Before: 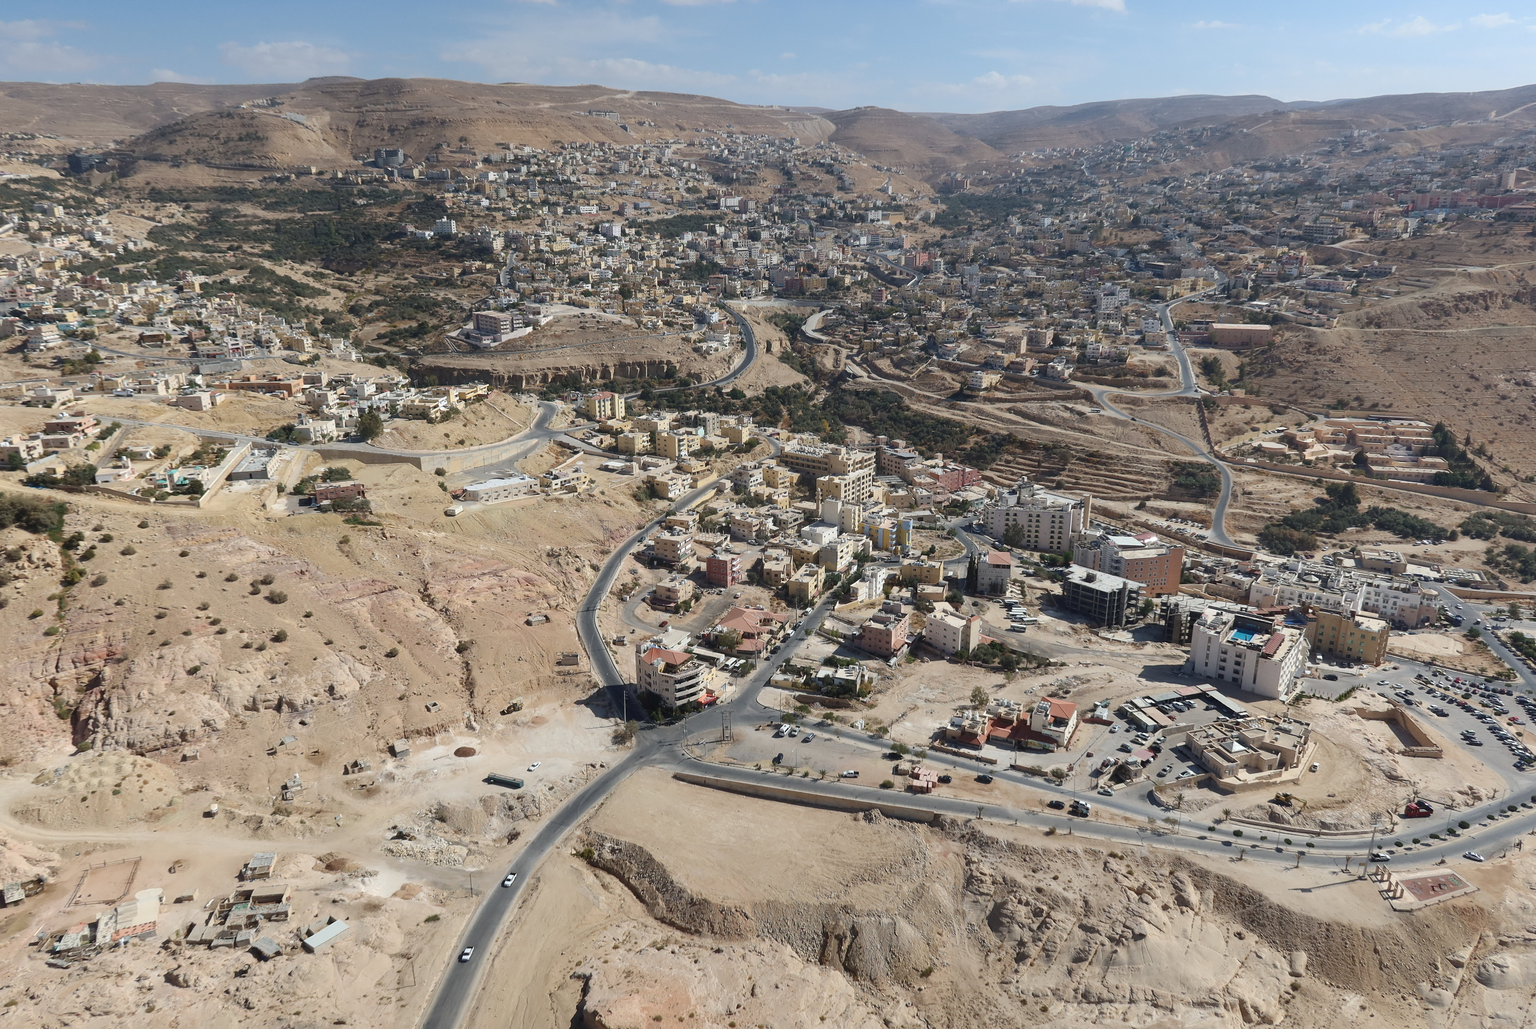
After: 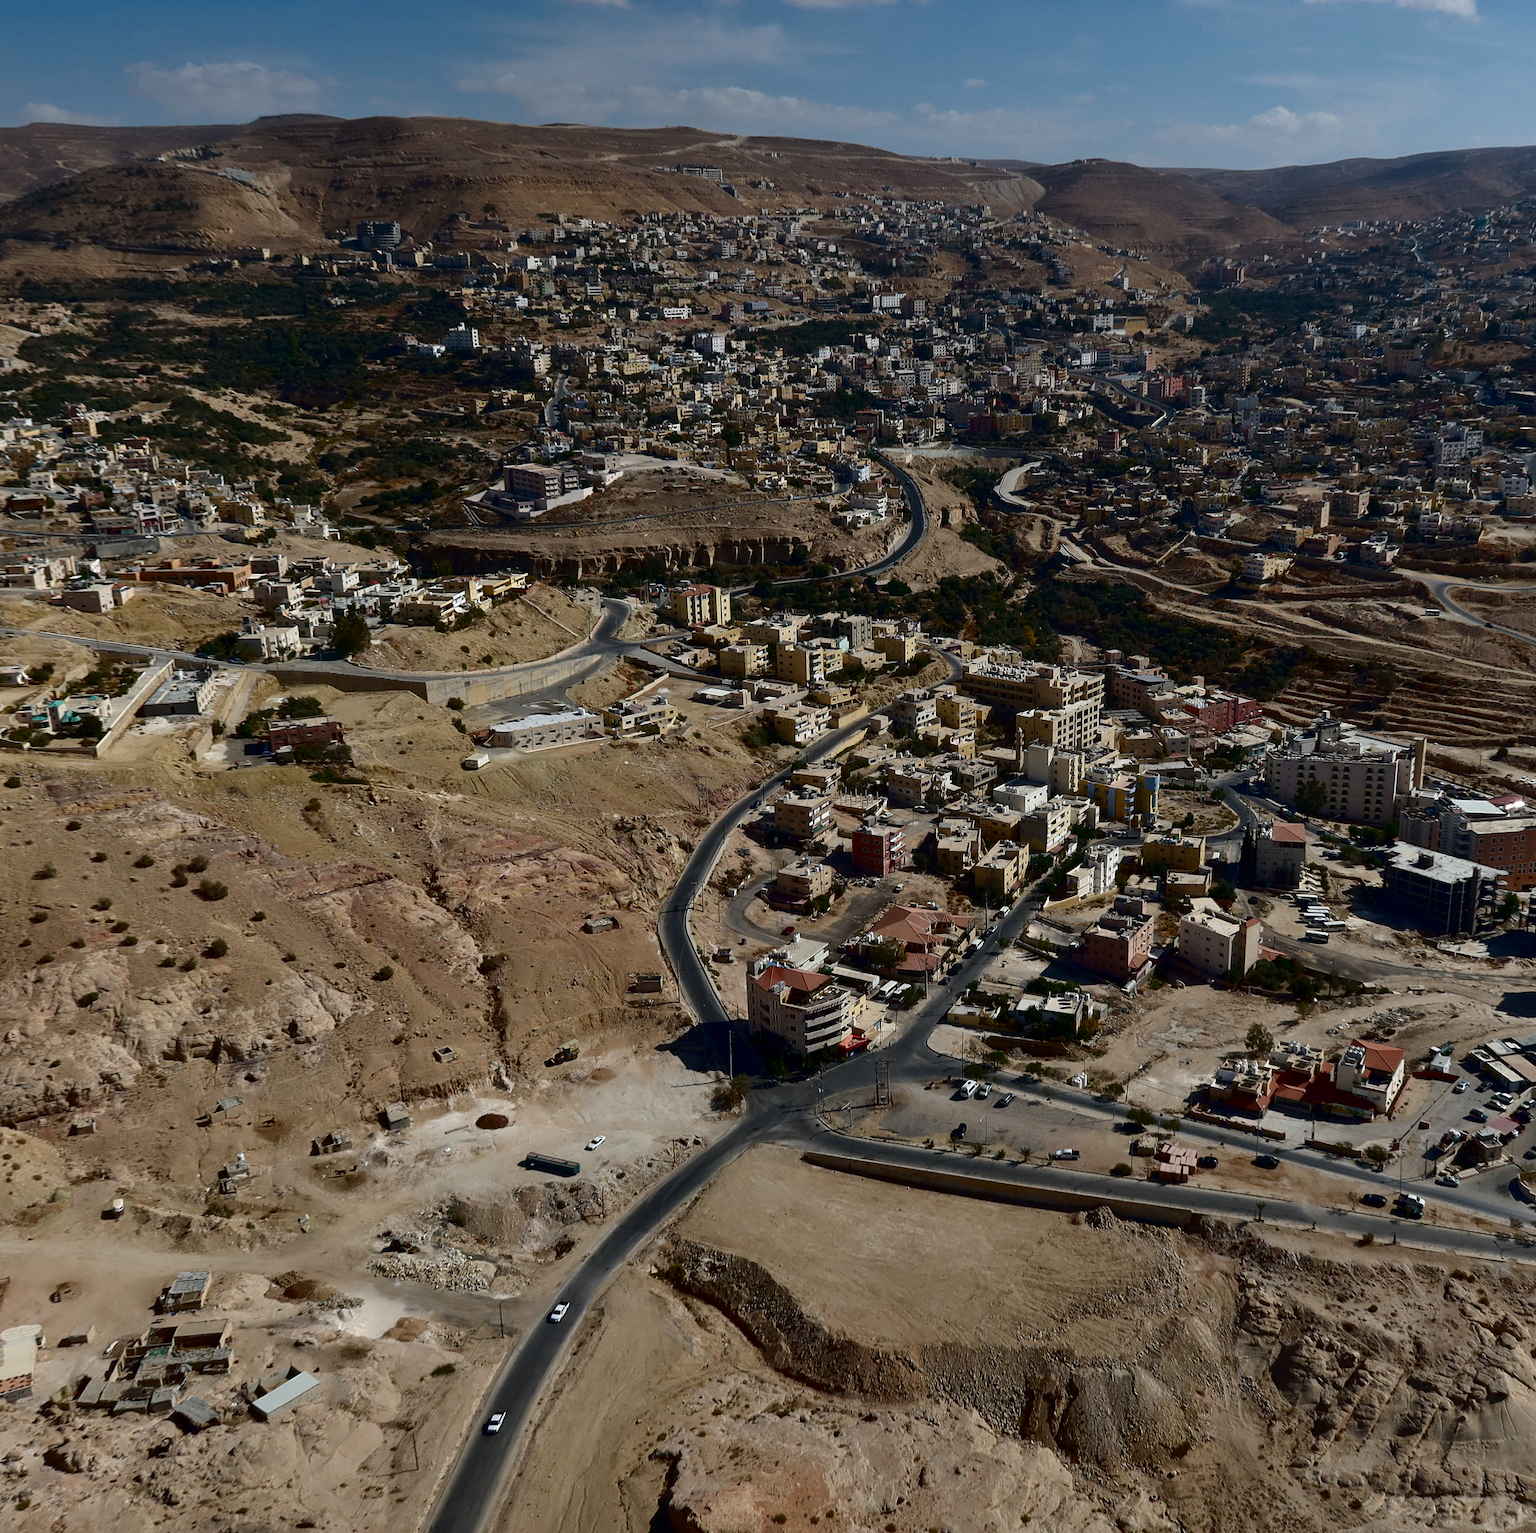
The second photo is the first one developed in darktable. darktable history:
exposure: compensate exposure bias true, compensate highlight preservation false
crop and rotate: left 8.794%, right 24.123%
shadows and highlights: shadows 33.39, highlights -47.63, compress 49.58%, highlights color adjustment 89.64%, soften with gaussian
contrast brightness saturation: contrast 0.091, brightness -0.608, saturation 0.168
